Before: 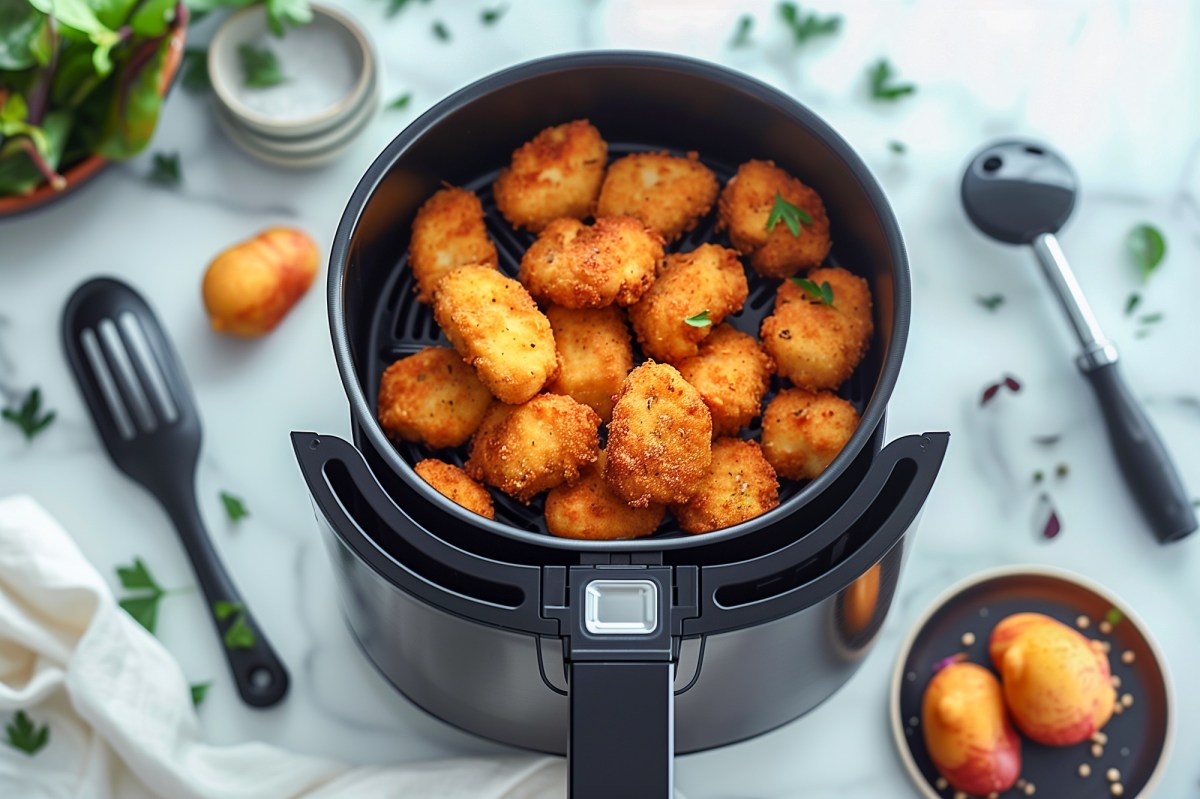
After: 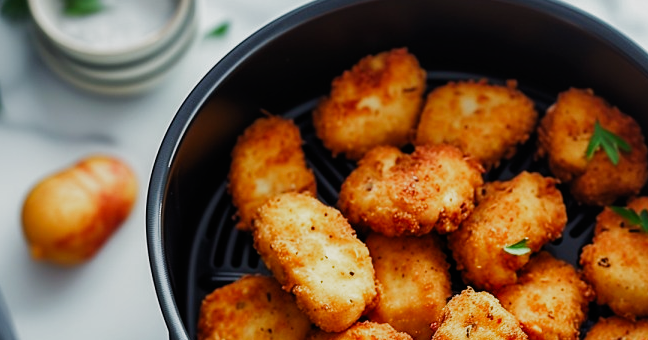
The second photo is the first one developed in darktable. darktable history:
exposure: exposure -0.364 EV, compensate highlight preservation false
crop: left 15.121%, top 9.034%, right 30.869%, bottom 48.392%
filmic rgb: black relative exposure -8.03 EV, white relative exposure 2.34 EV, hardness 6.5, preserve chrominance no, color science v5 (2021), contrast in shadows safe, contrast in highlights safe
